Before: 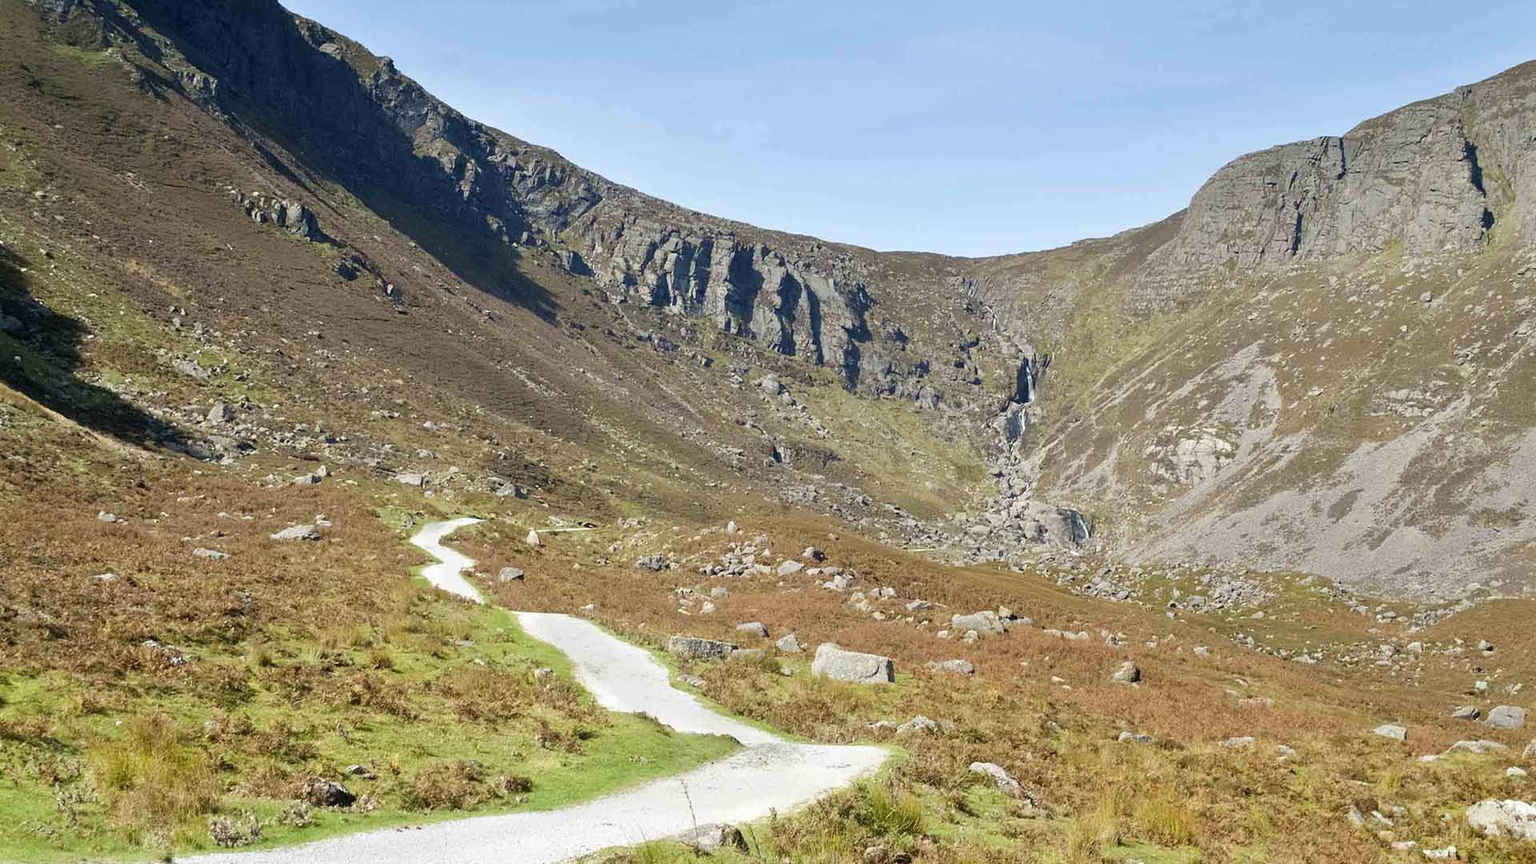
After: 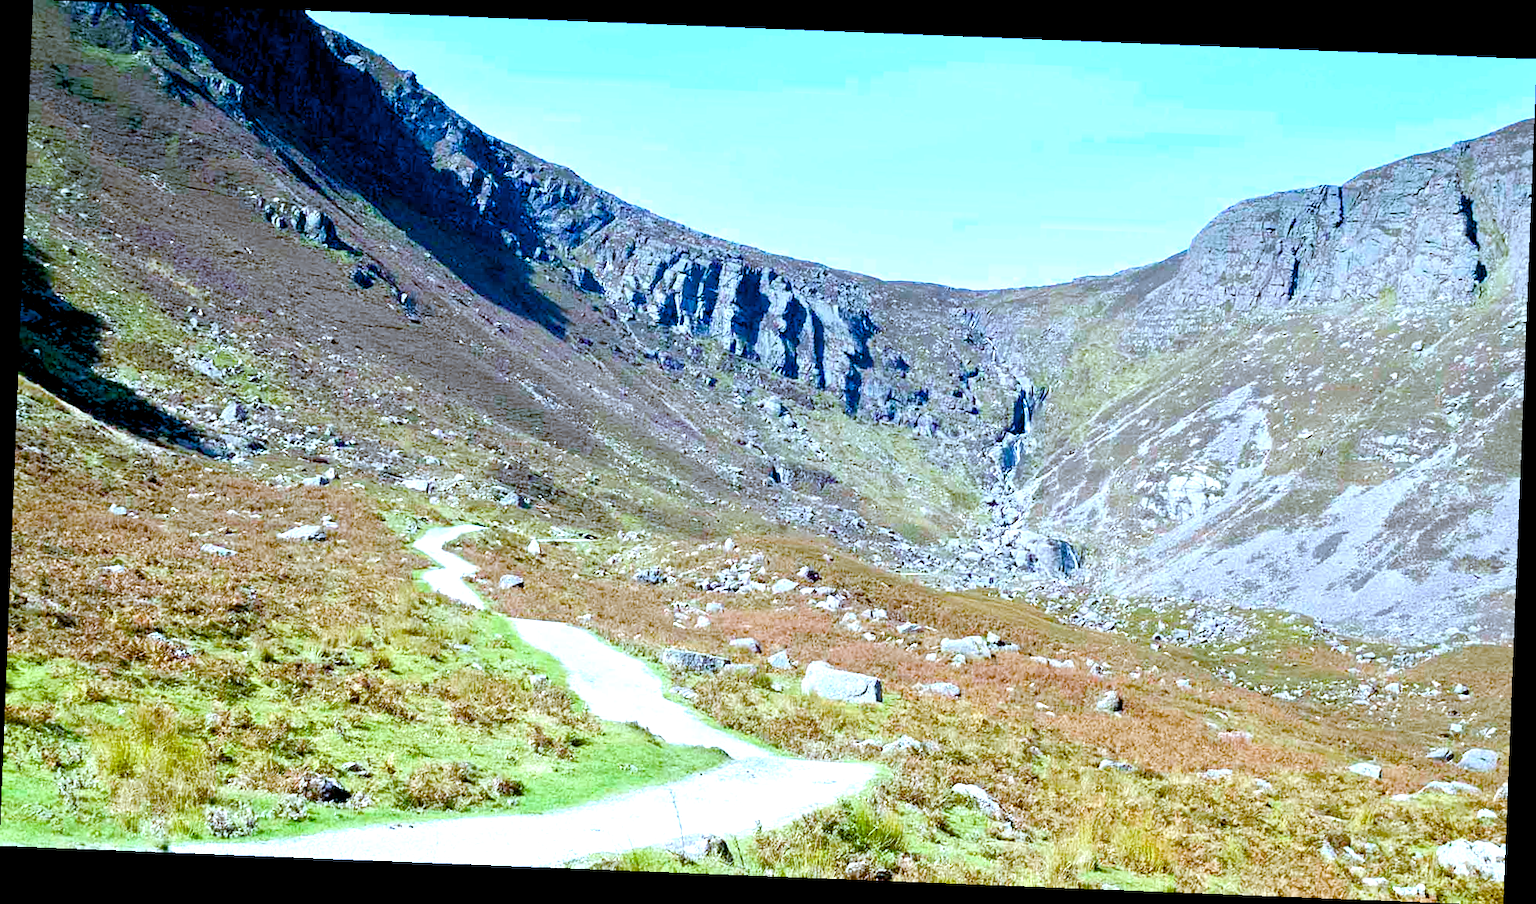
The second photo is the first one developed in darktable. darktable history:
exposure: black level correction 0, exposure 0.7 EV, compensate exposure bias true, compensate highlight preservation false
rotate and perspective: rotation 2.27°, automatic cropping off
color balance rgb: shadows lift › luminance -9.41%, highlights gain › luminance 17.6%, global offset › luminance -1.45%, perceptual saturation grading › highlights -17.77%, perceptual saturation grading › mid-tones 33.1%, perceptual saturation grading › shadows 50.52%, global vibrance 24.22%
haze removal: strength 0.1, compatibility mode true, adaptive false
white balance: red 0.871, blue 1.249
